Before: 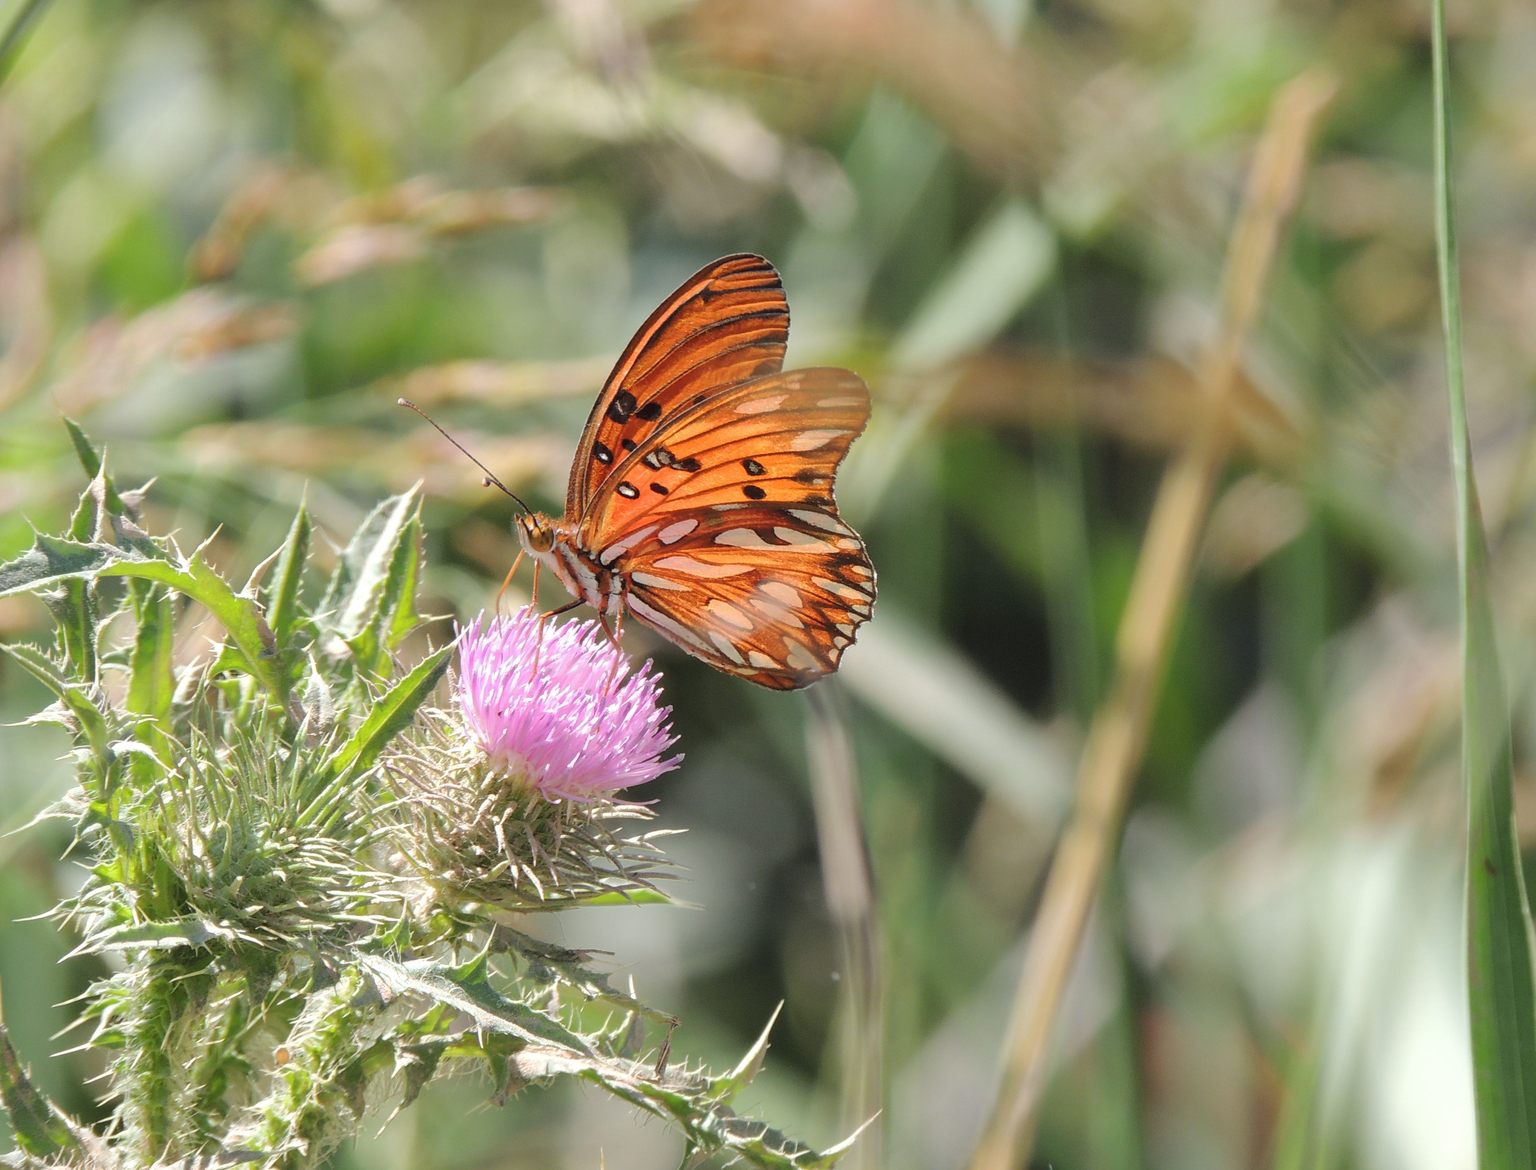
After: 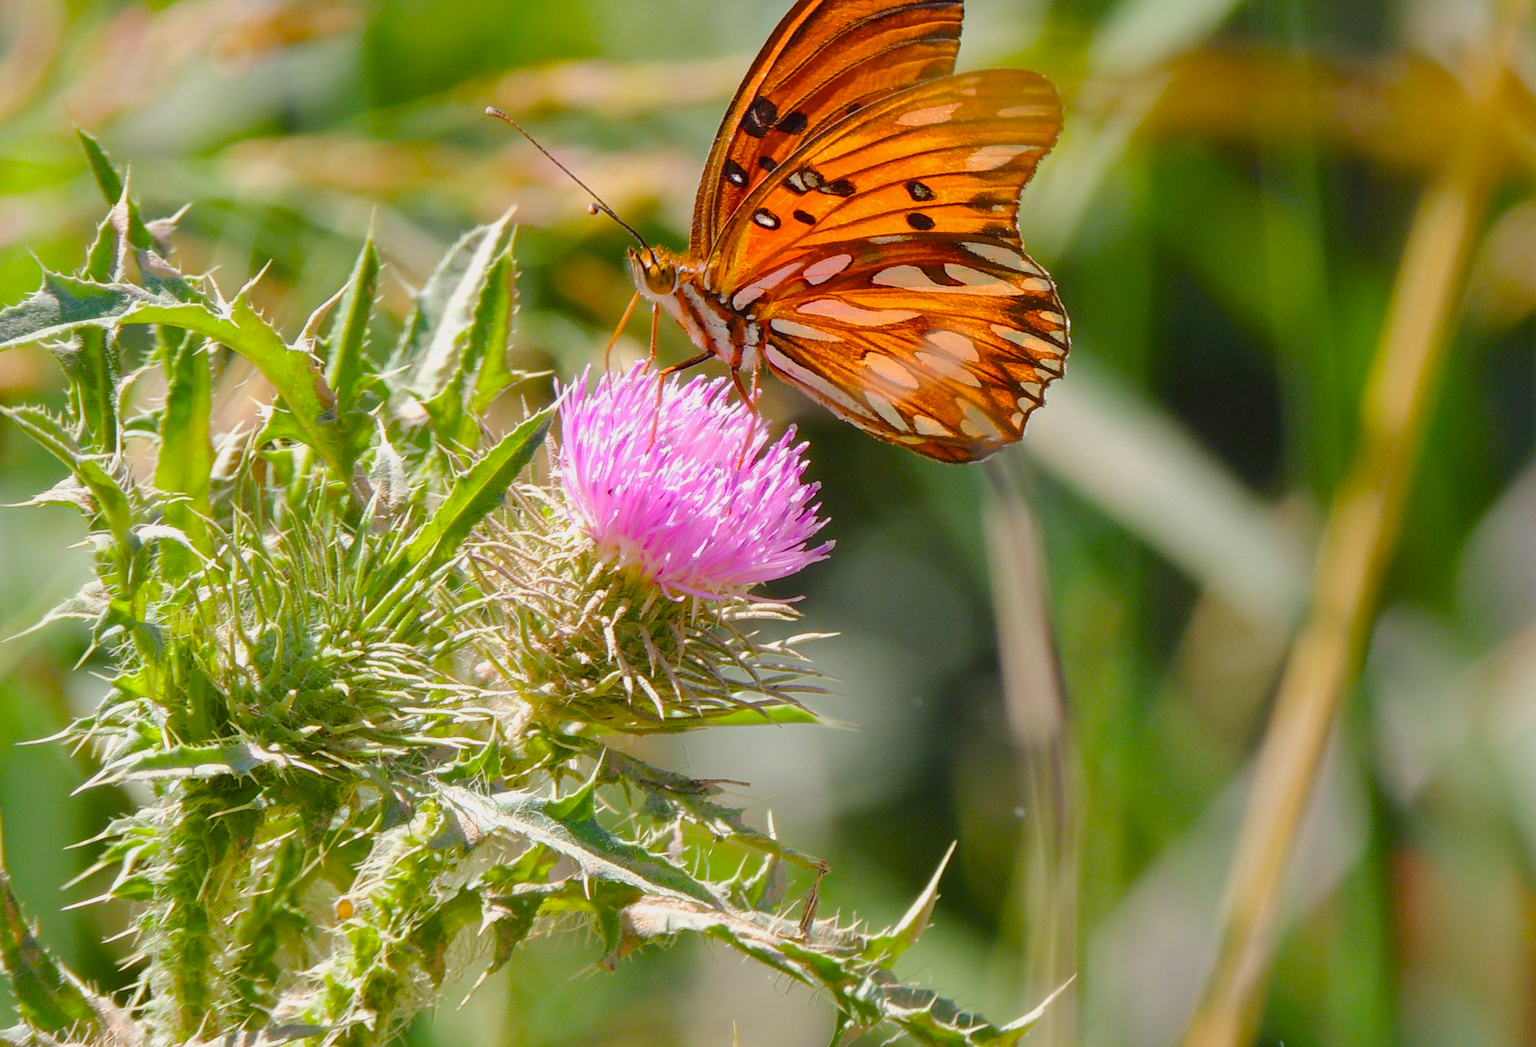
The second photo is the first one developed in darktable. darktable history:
exposure: exposure -0.261 EV, compensate highlight preservation false
crop: top 26.611%, right 18.029%
color balance rgb: highlights gain › luminance 0.436%, highlights gain › chroma 0.528%, highlights gain › hue 42.66°, linear chroma grading › global chroma 24.57%, perceptual saturation grading › global saturation 20%, perceptual saturation grading › highlights -25.896%, perceptual saturation grading › shadows 49.744%, perceptual brilliance grading › global brilliance 2.956%, perceptual brilliance grading › highlights -2.523%, perceptual brilliance grading › shadows 3.172%, global vibrance 30.073%
